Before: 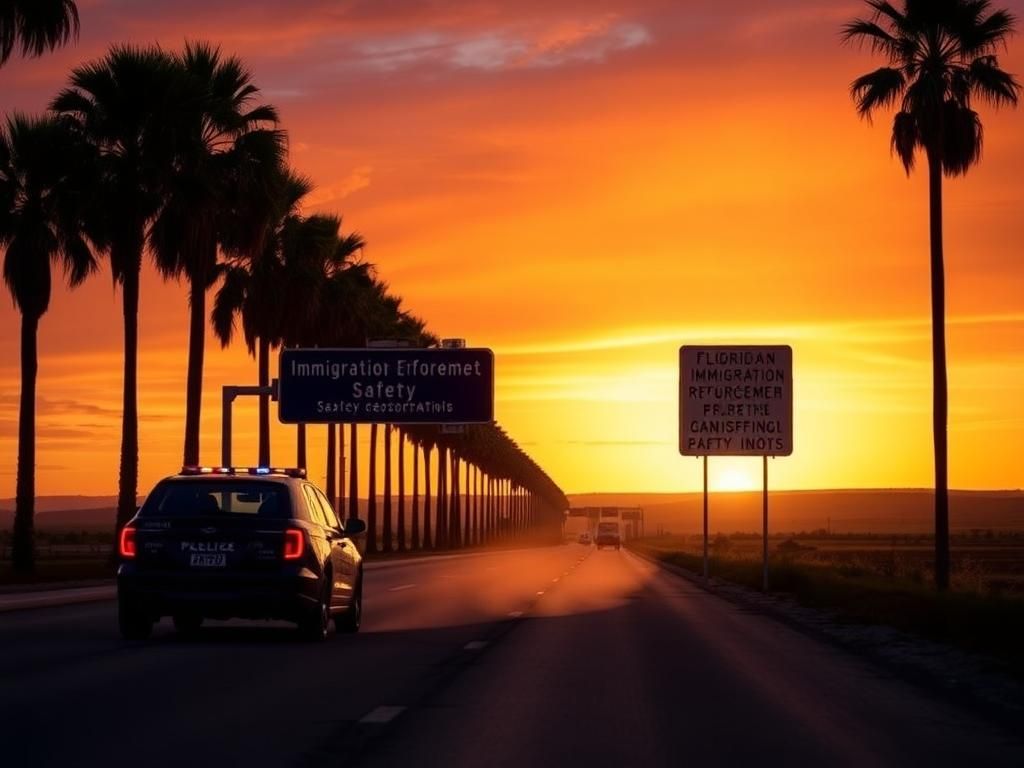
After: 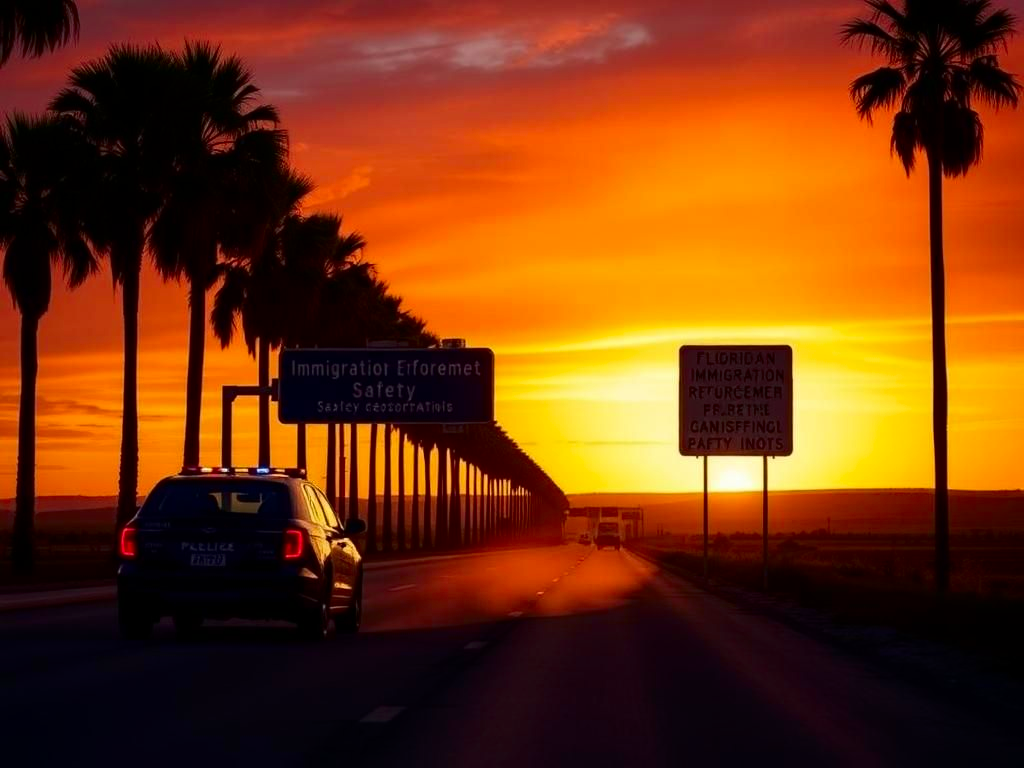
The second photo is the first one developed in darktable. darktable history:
contrast brightness saturation: contrast 0.116, brightness -0.118, saturation 0.202
